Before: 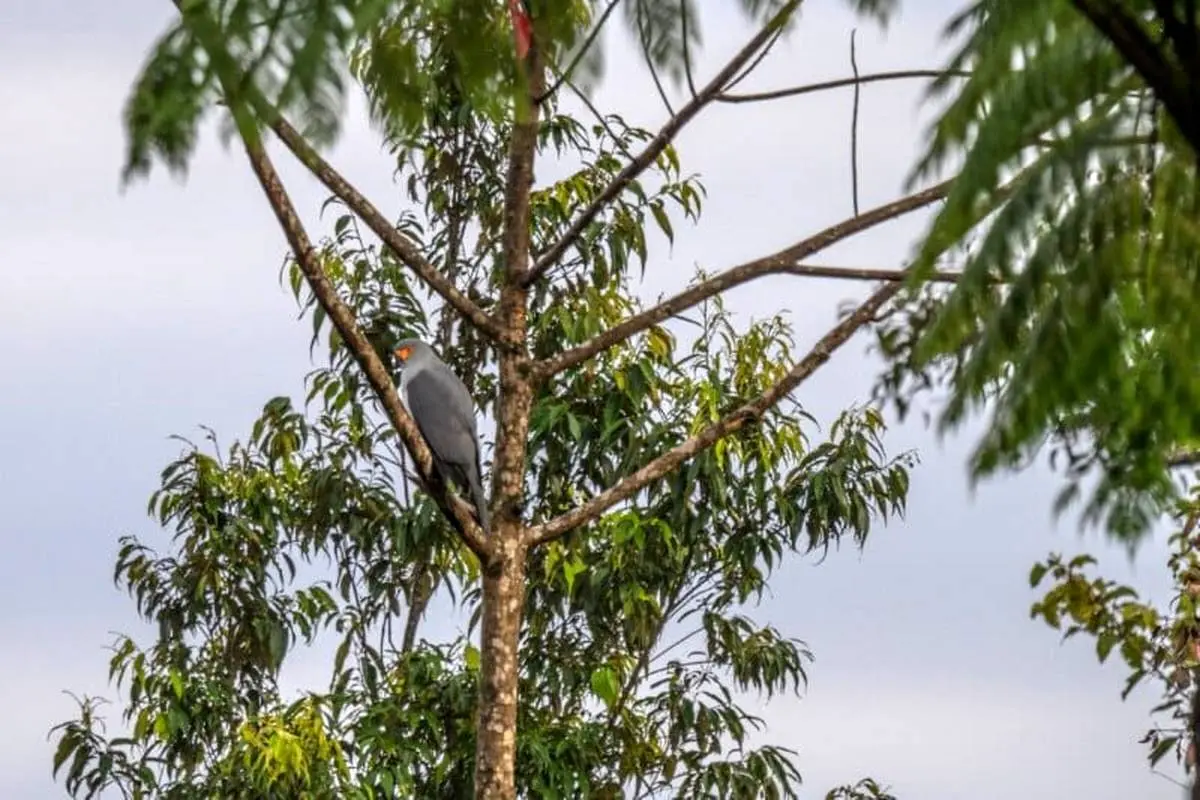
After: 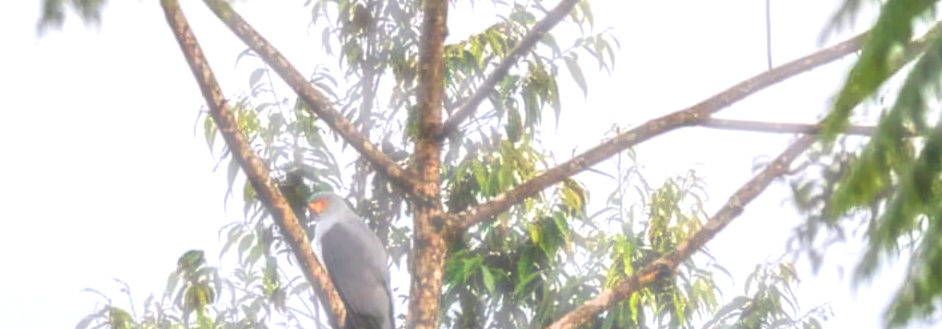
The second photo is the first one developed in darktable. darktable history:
velvia: strength 29.87%
haze removal: strength -0.886, distance 0.232, compatibility mode true, adaptive false
exposure: exposure 1.252 EV, compensate exposure bias true, compensate highlight preservation false
crop: left 7.168%, top 18.441%, right 14.313%, bottom 40.431%
contrast brightness saturation: contrast -0.299
